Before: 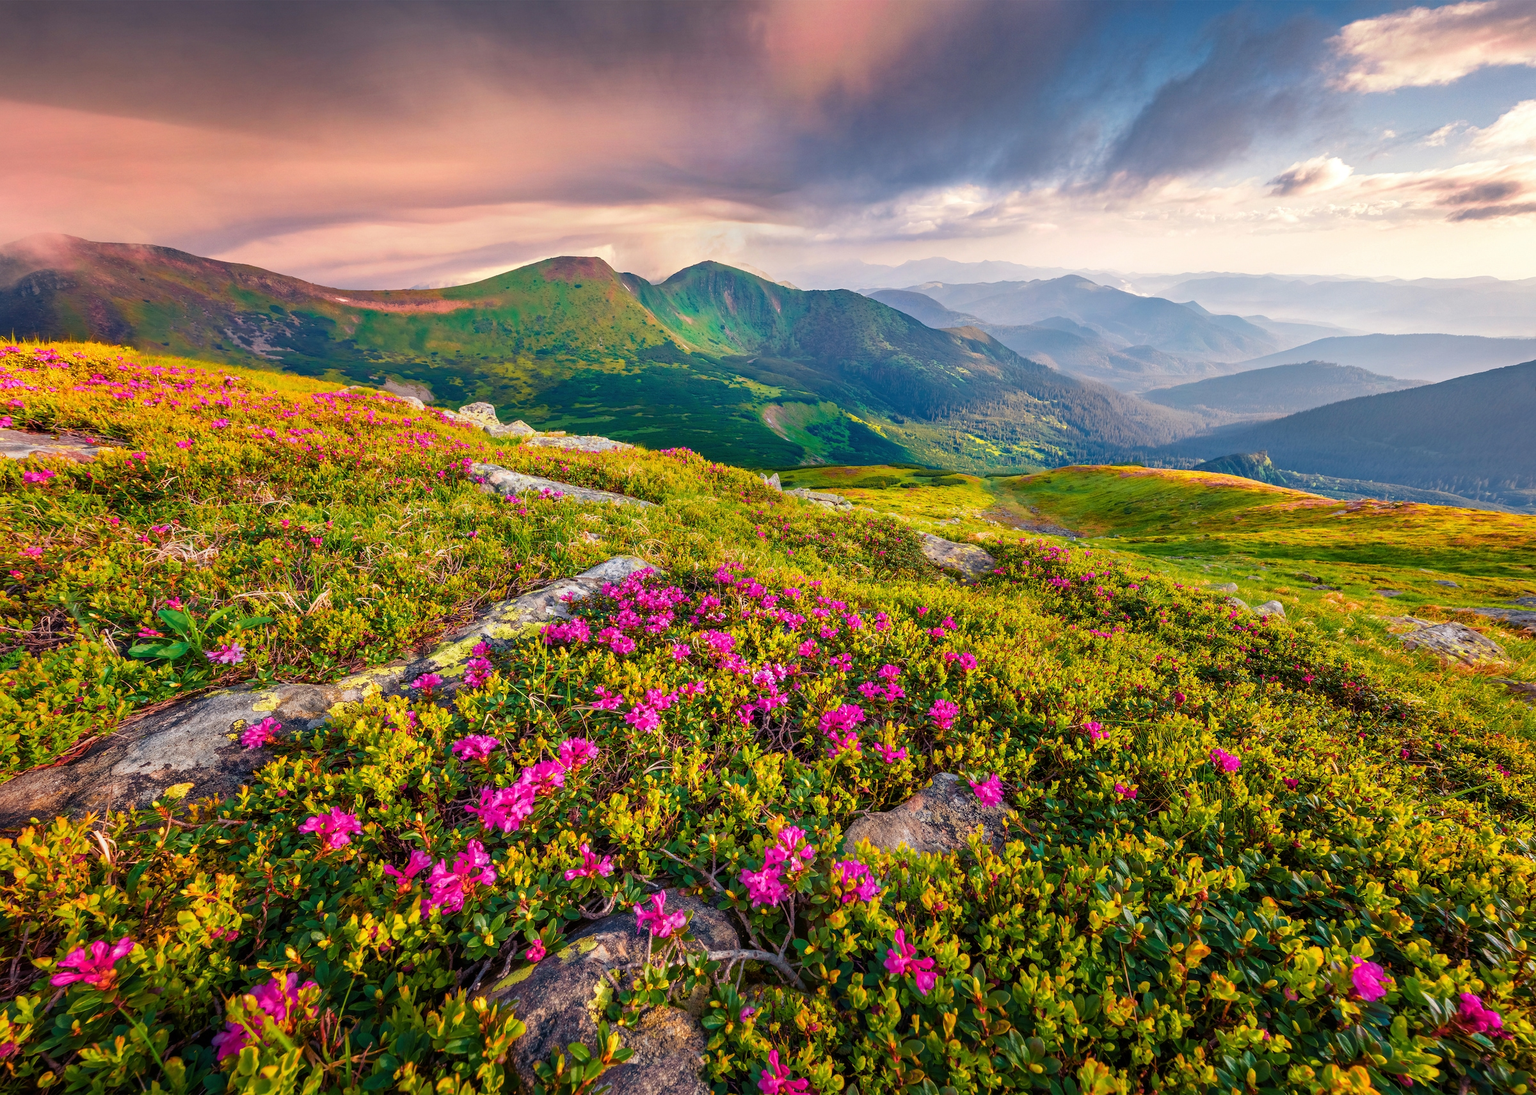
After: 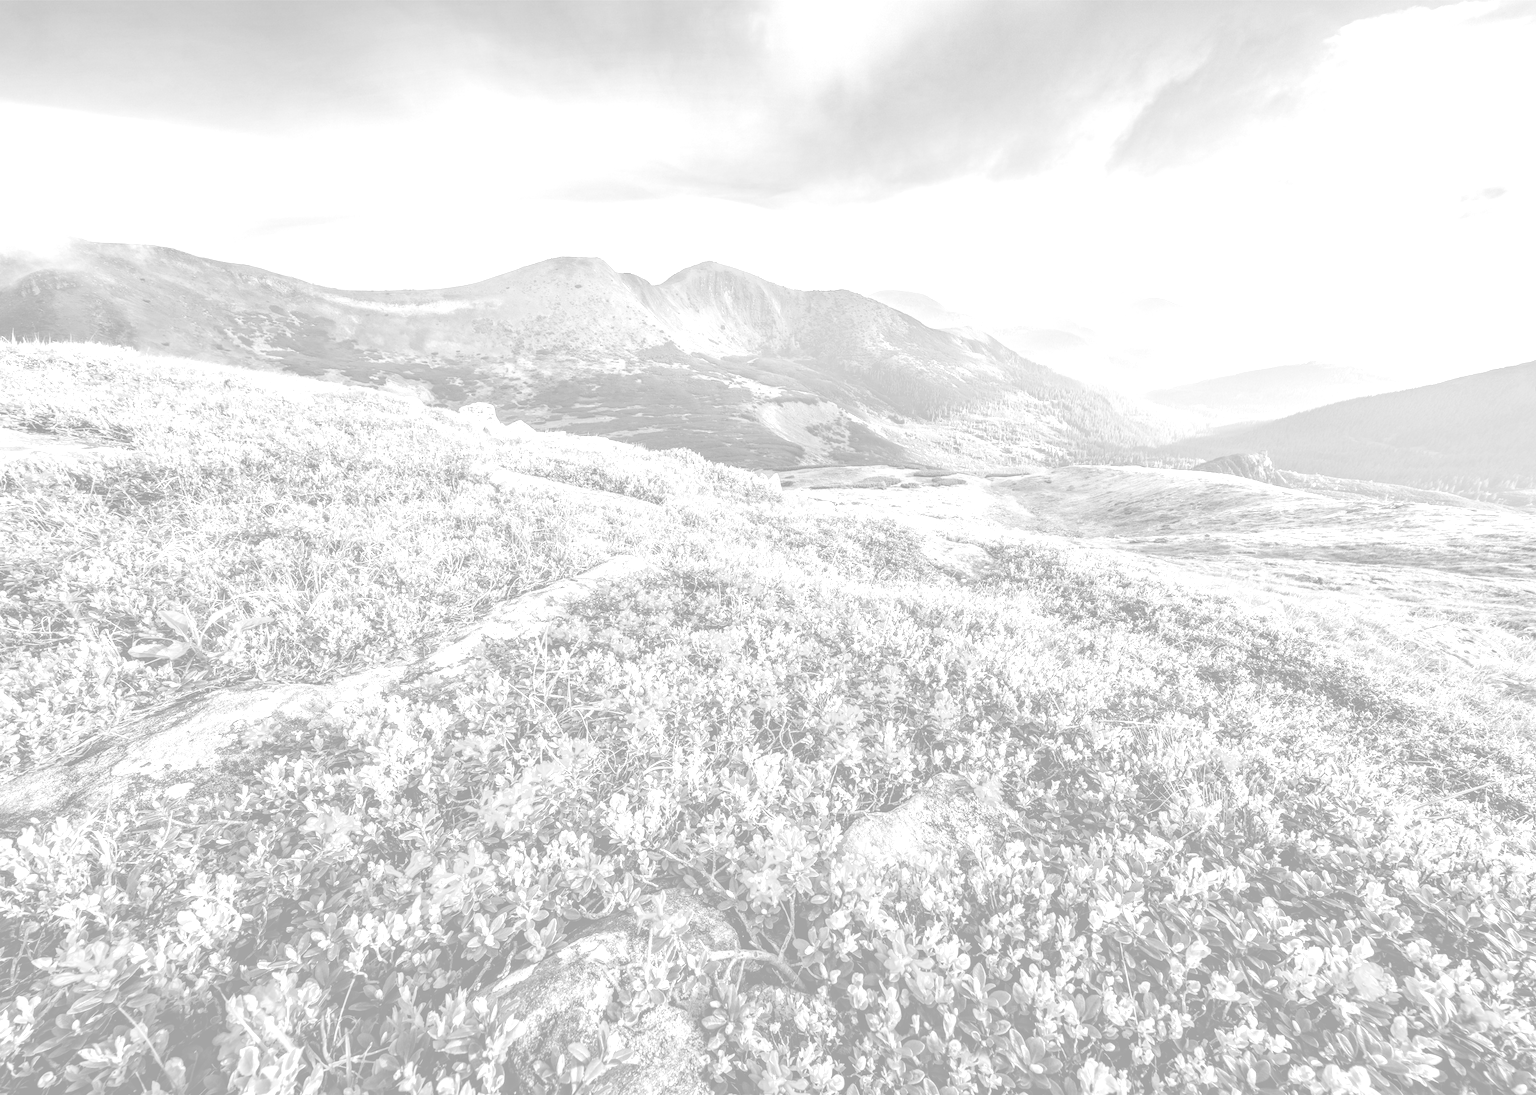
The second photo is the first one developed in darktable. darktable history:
local contrast: detail 130%
filmic rgb: black relative exposure -7.65 EV, hardness 4.02, contrast 1.1, highlights saturation mix -30%
colorize: hue 36°, saturation 71%, lightness 80.79%
monochrome: a -3.63, b -0.465
